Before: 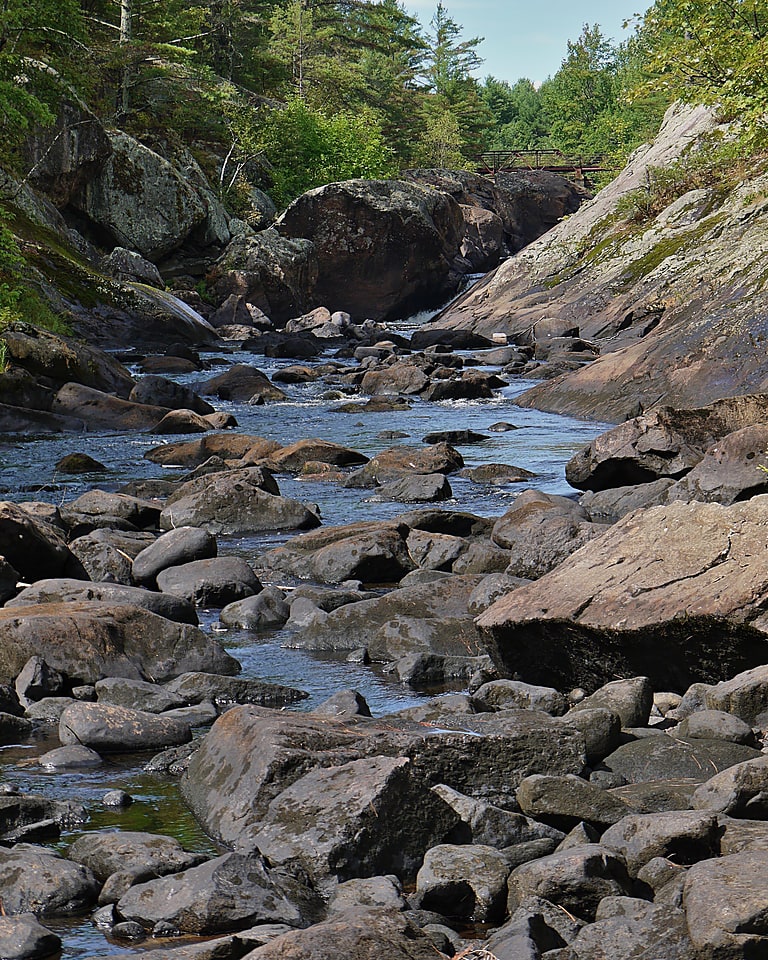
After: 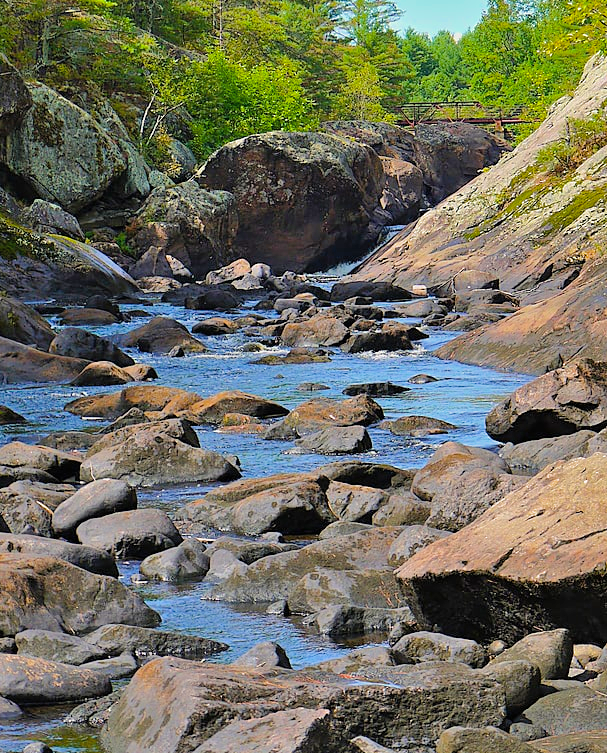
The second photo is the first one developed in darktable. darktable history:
color balance rgb: highlights gain › luminance 6.552%, highlights gain › chroma 1.206%, highlights gain › hue 87.87°, linear chroma grading › global chroma 19.571%, perceptual saturation grading › global saturation 19.645%, global vibrance 20%
shadows and highlights: shadows 40.19, highlights -59.82
crop and rotate: left 10.49%, top 5.071%, right 10.437%, bottom 16.488%
exposure: black level correction 0, exposure 1.095 EV, compensate highlight preservation false
filmic rgb: black relative exposure -7.97 EV, white relative exposure 4.01 EV, hardness 4.12, contrast 0.934, color science v6 (2022)
